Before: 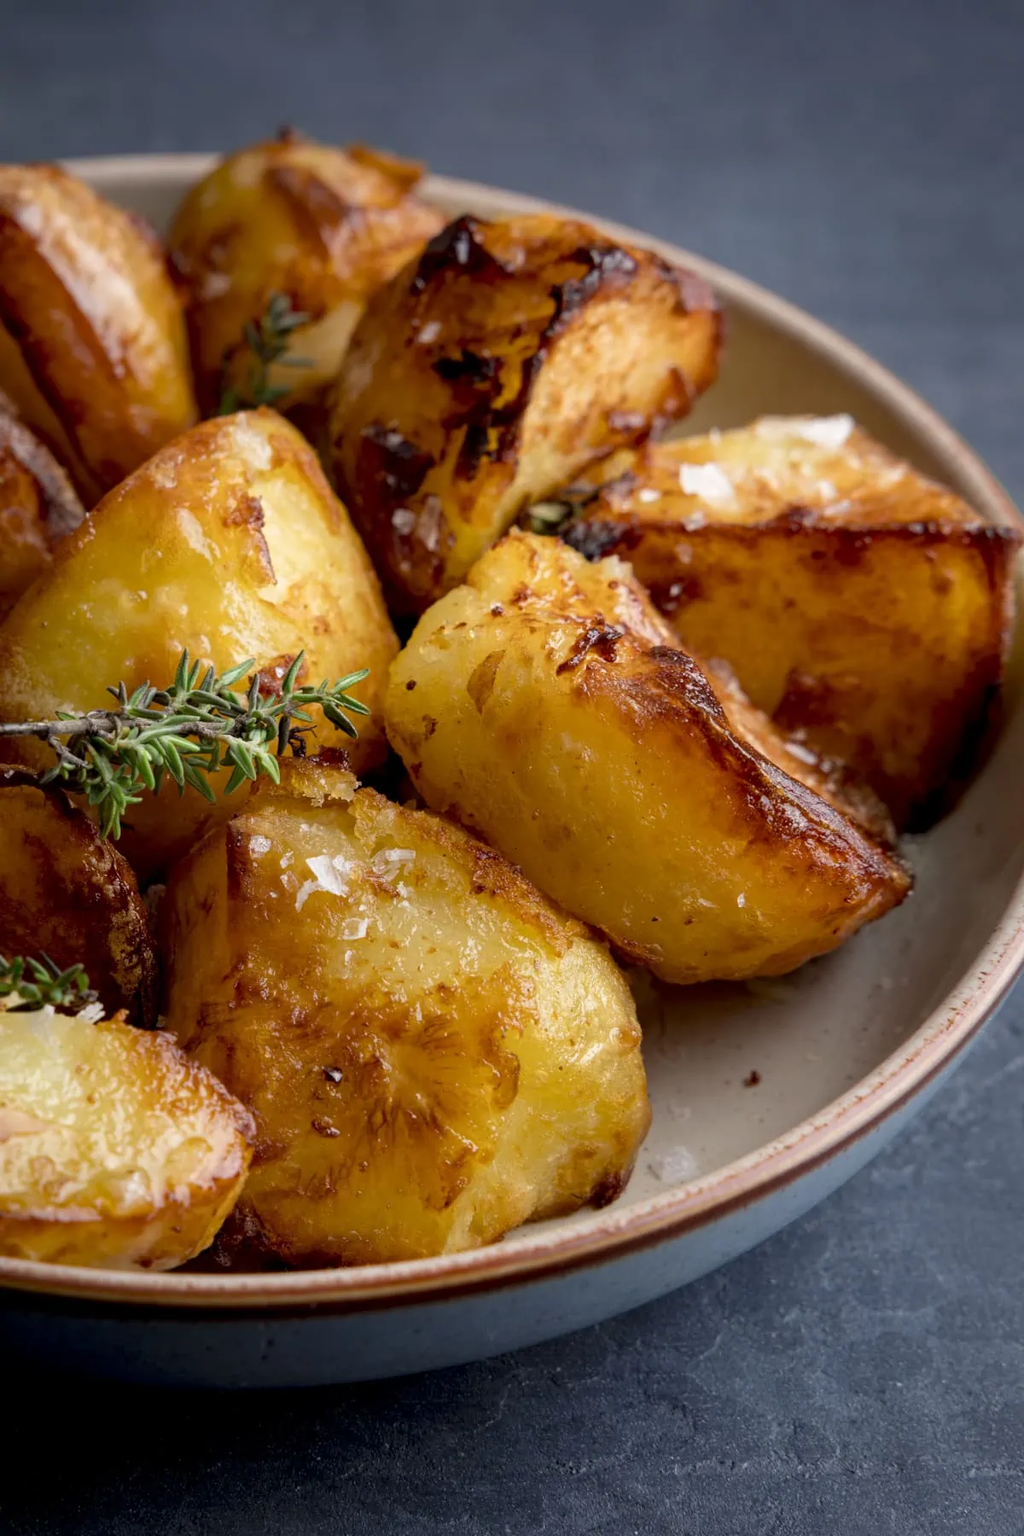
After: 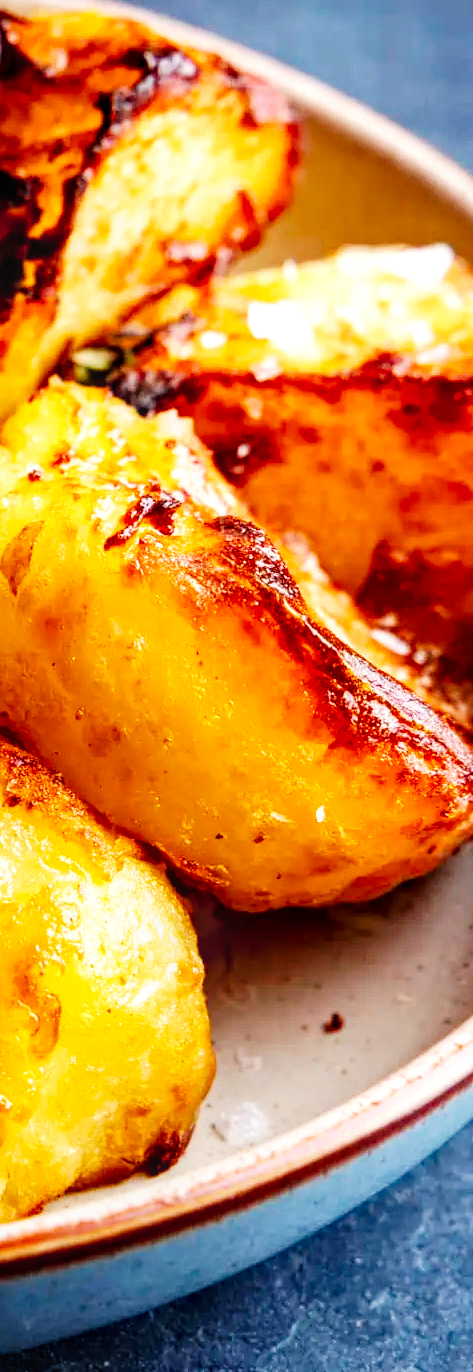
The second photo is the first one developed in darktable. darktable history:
local contrast: on, module defaults
base curve: curves: ch0 [(0, 0) (0.007, 0.004) (0.027, 0.03) (0.046, 0.07) (0.207, 0.54) (0.442, 0.872) (0.673, 0.972) (1, 1)], preserve colors none
haze removal: compatibility mode true, adaptive false
crop: left 45.721%, top 13.393%, right 14.118%, bottom 10.01%
